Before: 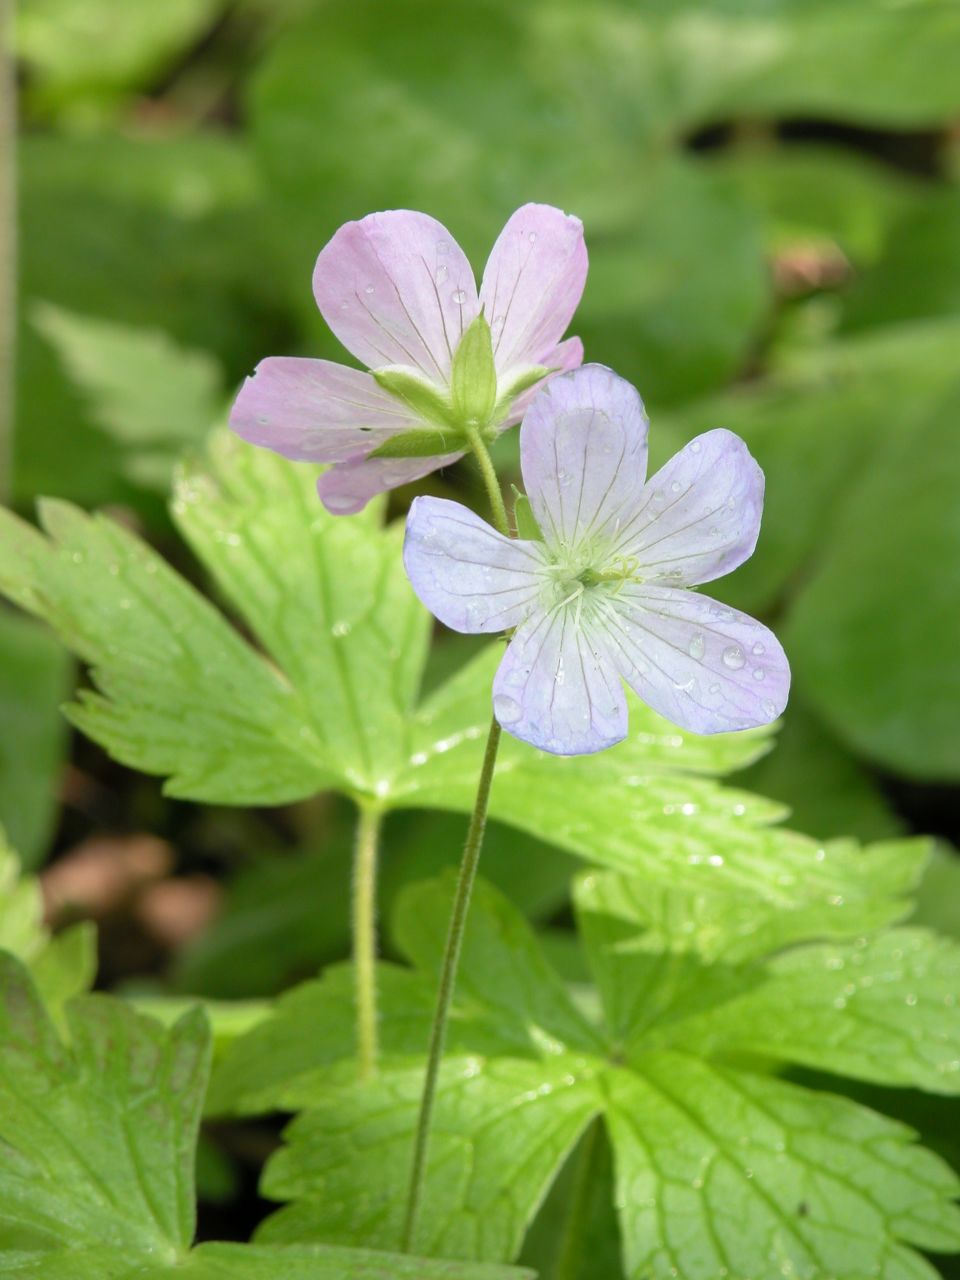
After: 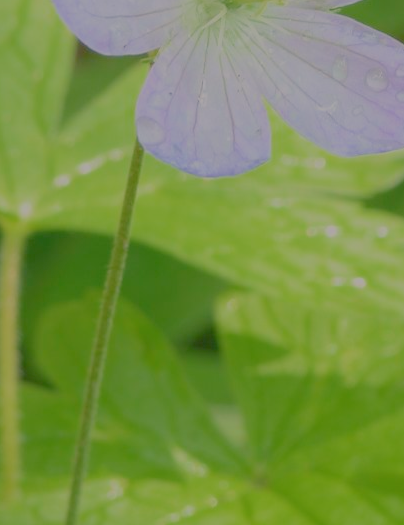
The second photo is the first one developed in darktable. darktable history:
color balance rgb: shadows lift › chroma 1.41%, shadows lift › hue 260°, power › chroma 0.5%, power › hue 260°, highlights gain › chroma 1%, highlights gain › hue 27°, saturation formula JzAzBz (2021)
crop: left 37.221%, top 45.169%, right 20.63%, bottom 13.777%
filmic rgb: black relative exposure -16 EV, white relative exposure 8 EV, threshold 3 EV, hardness 4.17, latitude 50%, contrast 0.5, color science v5 (2021), contrast in shadows safe, contrast in highlights safe, enable highlight reconstruction true
